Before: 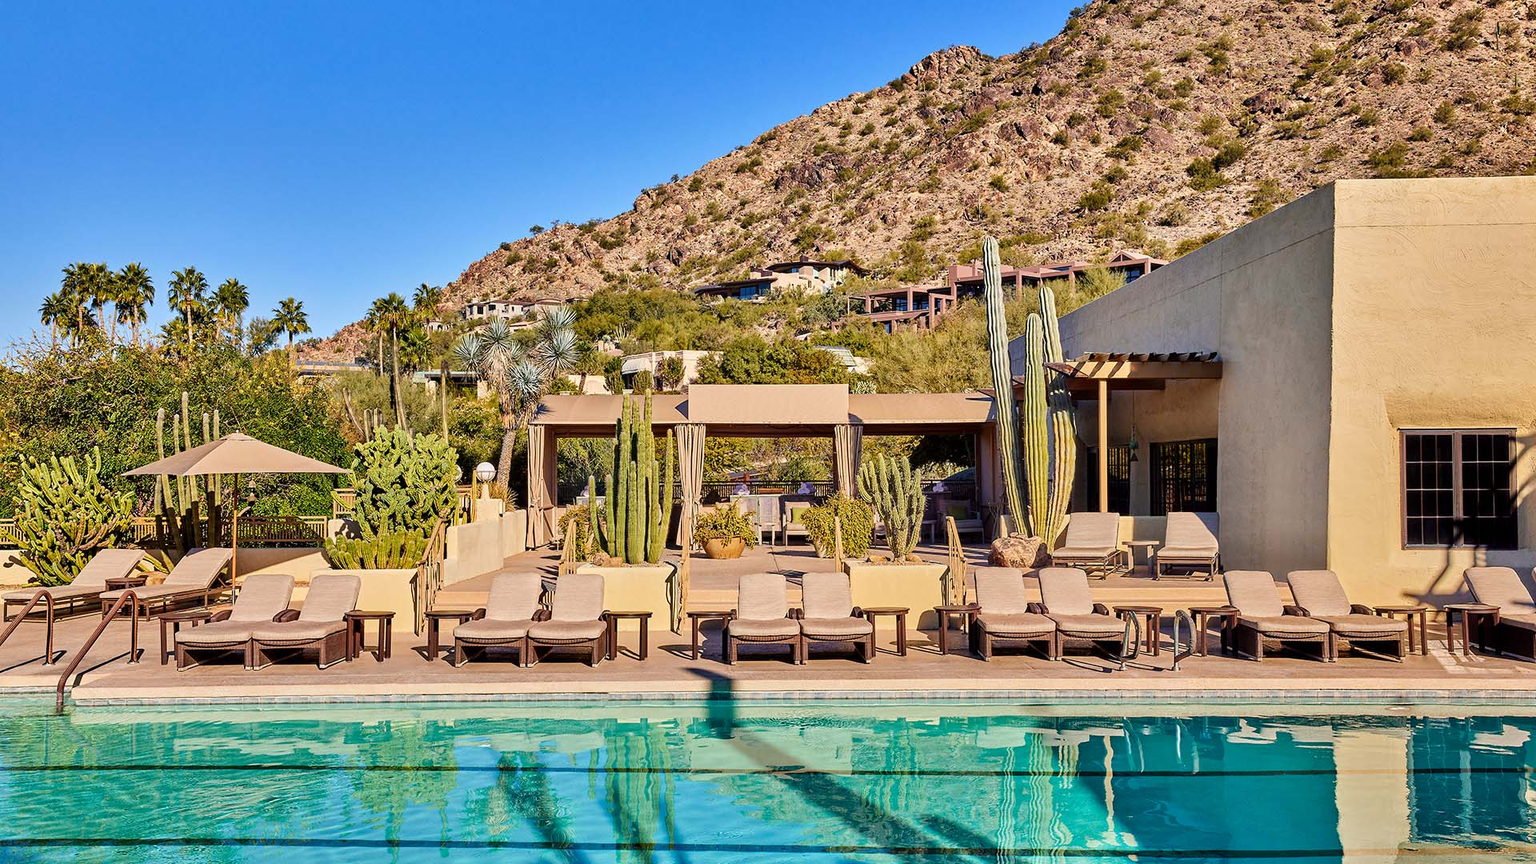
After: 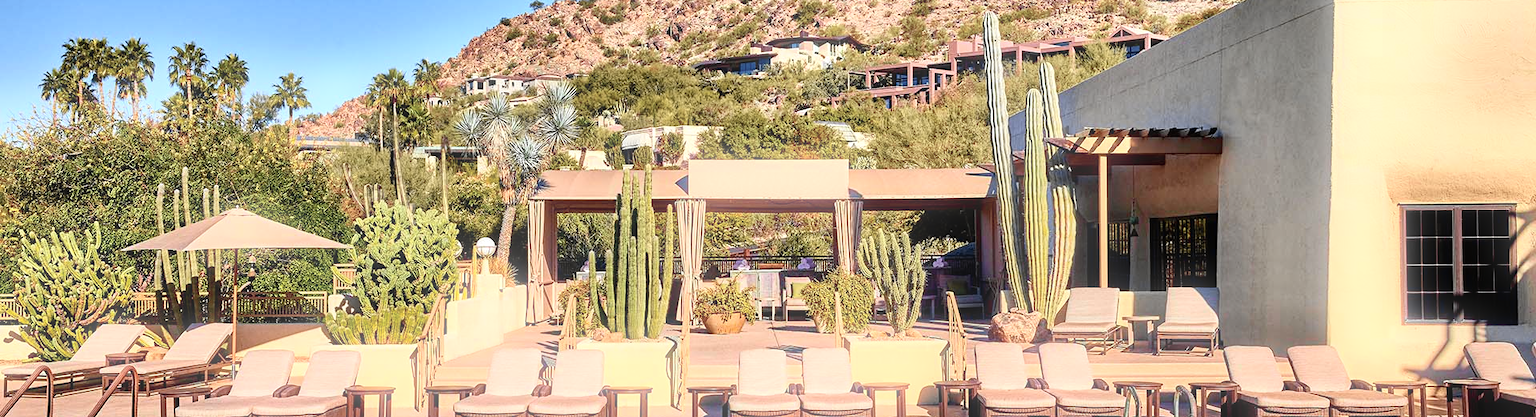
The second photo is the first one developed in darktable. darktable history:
crop and rotate: top 26.056%, bottom 25.543%
contrast brightness saturation: saturation -0.05
exposure: exposure 0.29 EV, compensate highlight preservation false
bloom: size 5%, threshold 95%, strength 15%
tone curve: curves: ch0 [(0, 0.012) (0.056, 0.046) (0.218, 0.213) (0.606, 0.62) (0.82, 0.846) (1, 1)]; ch1 [(0, 0) (0.226, 0.261) (0.403, 0.437) (0.469, 0.472) (0.495, 0.499) (0.514, 0.504) (0.545, 0.555) (0.59, 0.598) (0.714, 0.733) (1, 1)]; ch2 [(0, 0) (0.269, 0.299) (0.459, 0.45) (0.498, 0.499) (0.523, 0.512) (0.568, 0.558) (0.634, 0.617) (0.702, 0.662) (0.781, 0.775) (1, 1)], color space Lab, independent channels, preserve colors none
white balance: red 0.978, blue 0.999
